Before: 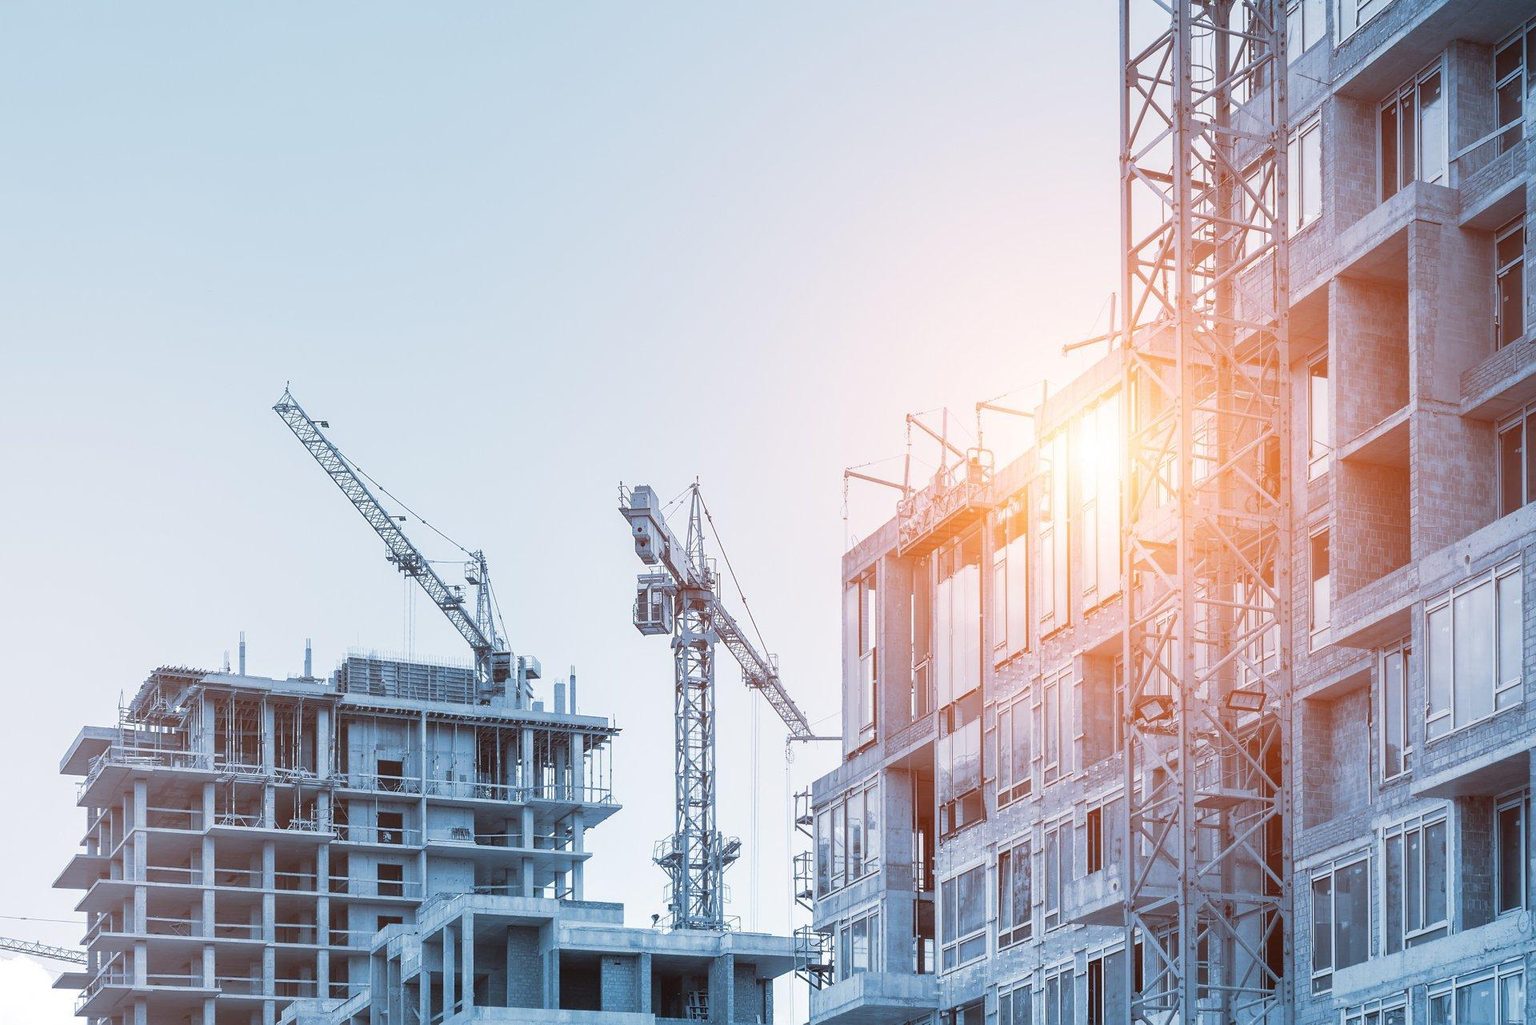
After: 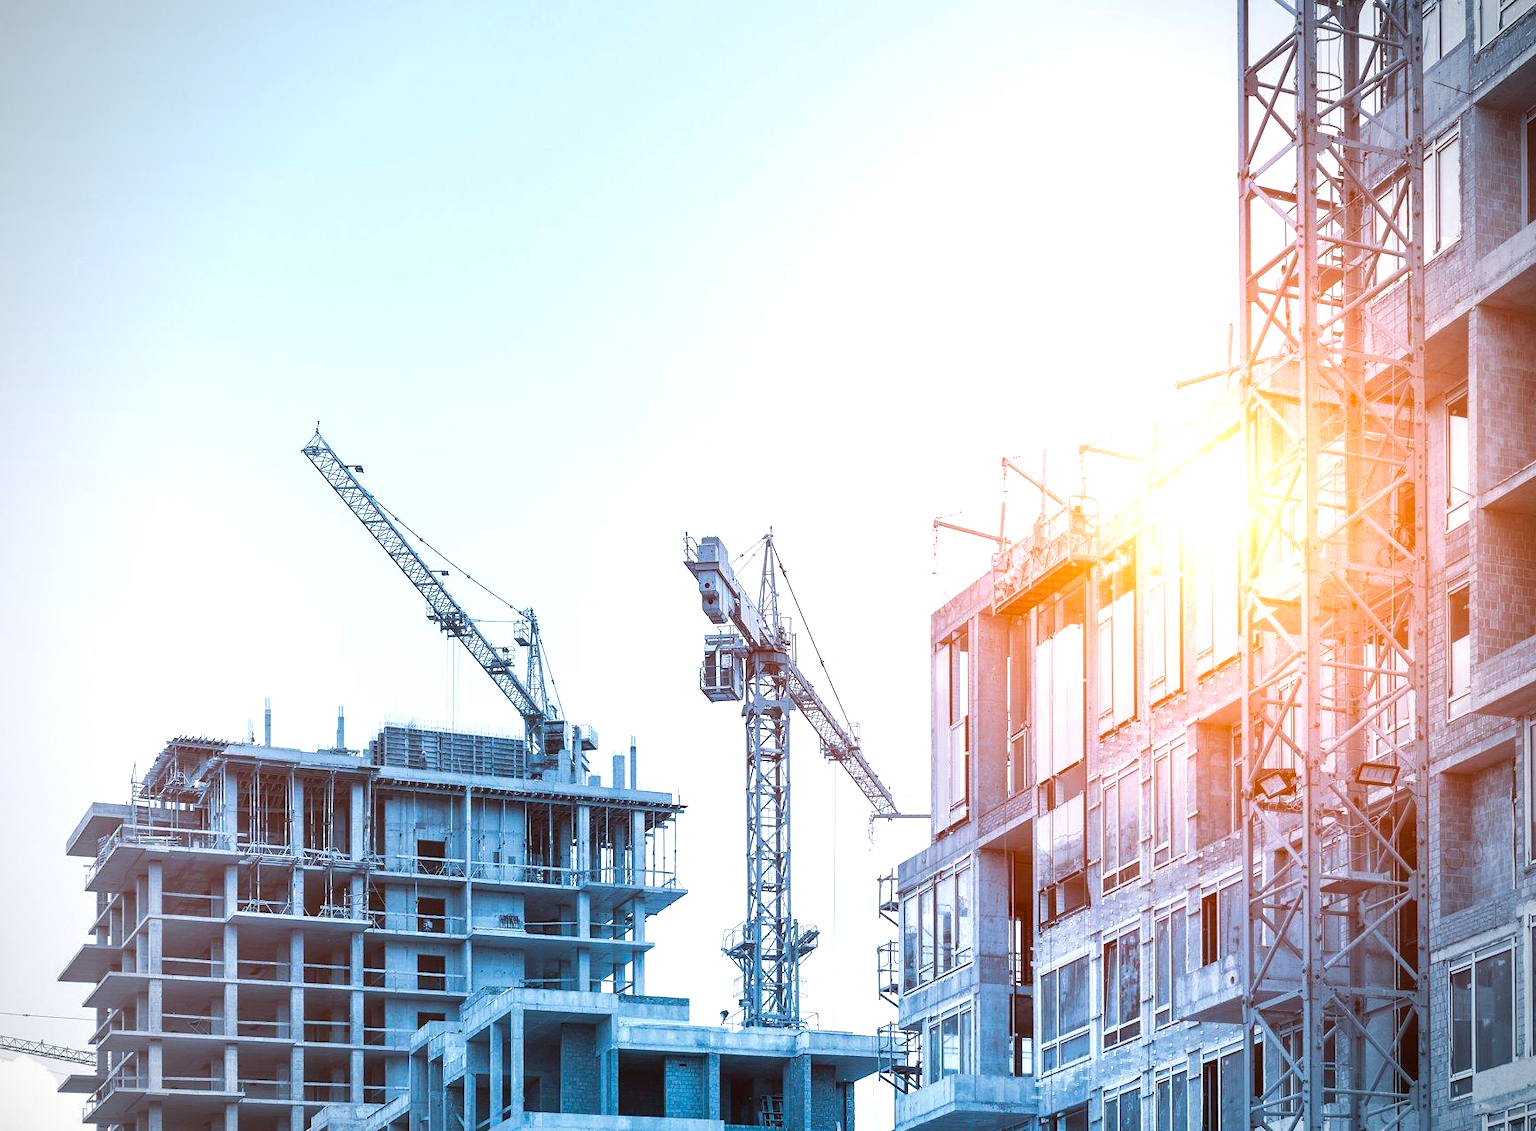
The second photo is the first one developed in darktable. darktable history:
vignetting: on, module defaults
crop: right 9.509%, bottom 0.031%
color balance rgb: linear chroma grading › global chroma 16.62%, perceptual saturation grading › highlights -8.63%, perceptual saturation grading › mid-tones 18.66%, perceptual saturation grading › shadows 28.49%, perceptual brilliance grading › highlights 14.22%, perceptual brilliance grading › shadows -18.96%, global vibrance 27.71%
